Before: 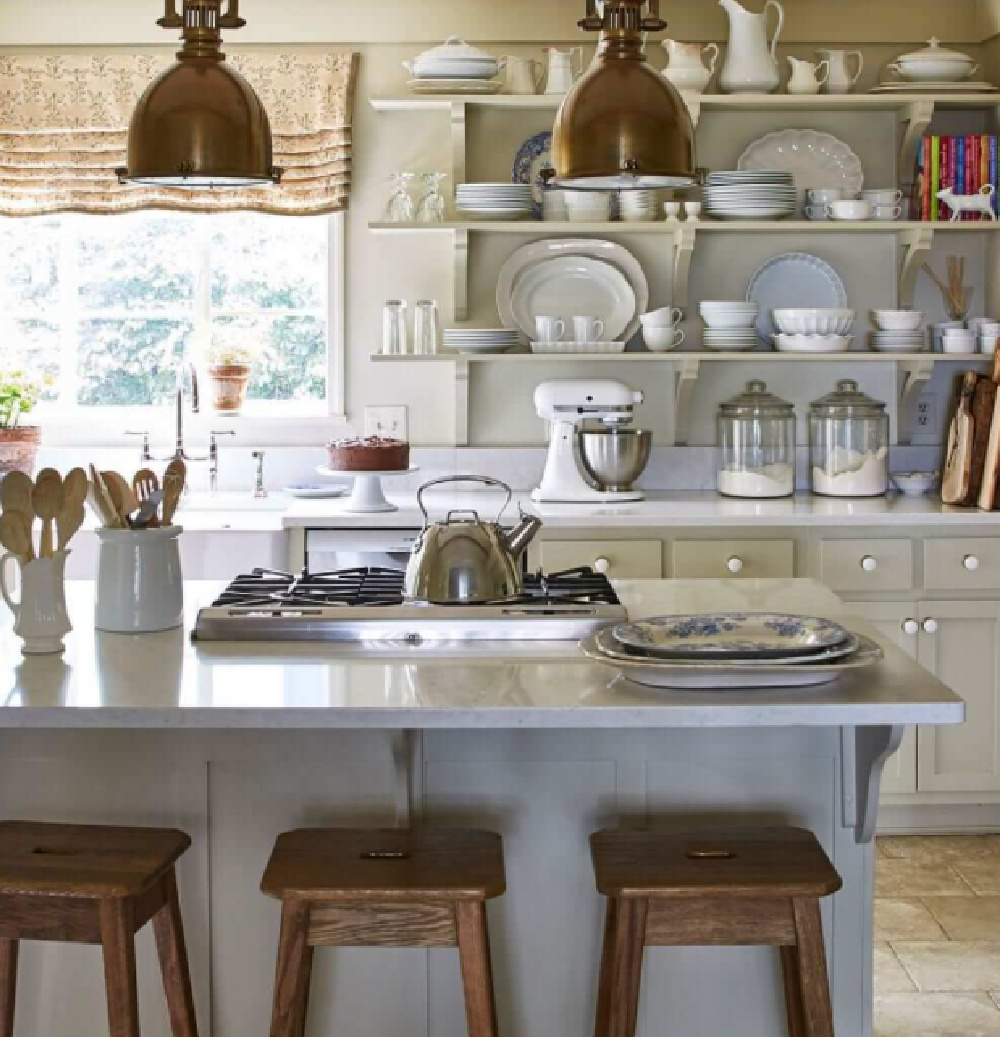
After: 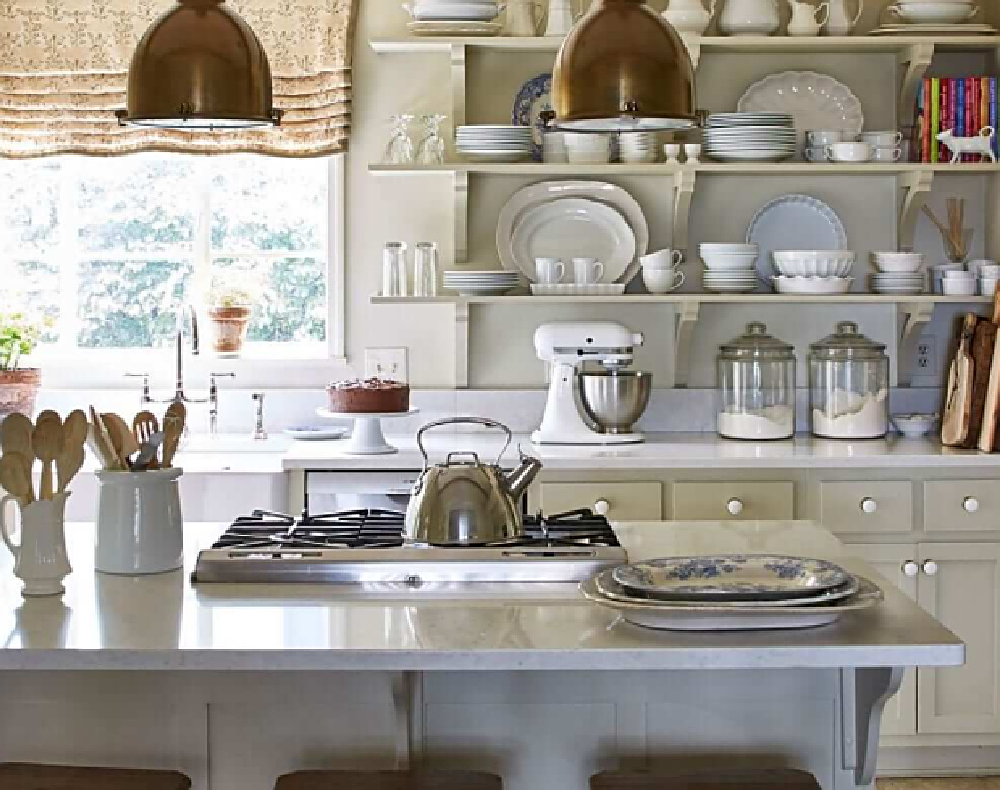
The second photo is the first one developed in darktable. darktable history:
crop: top 5.611%, bottom 18.151%
sharpen: on, module defaults
